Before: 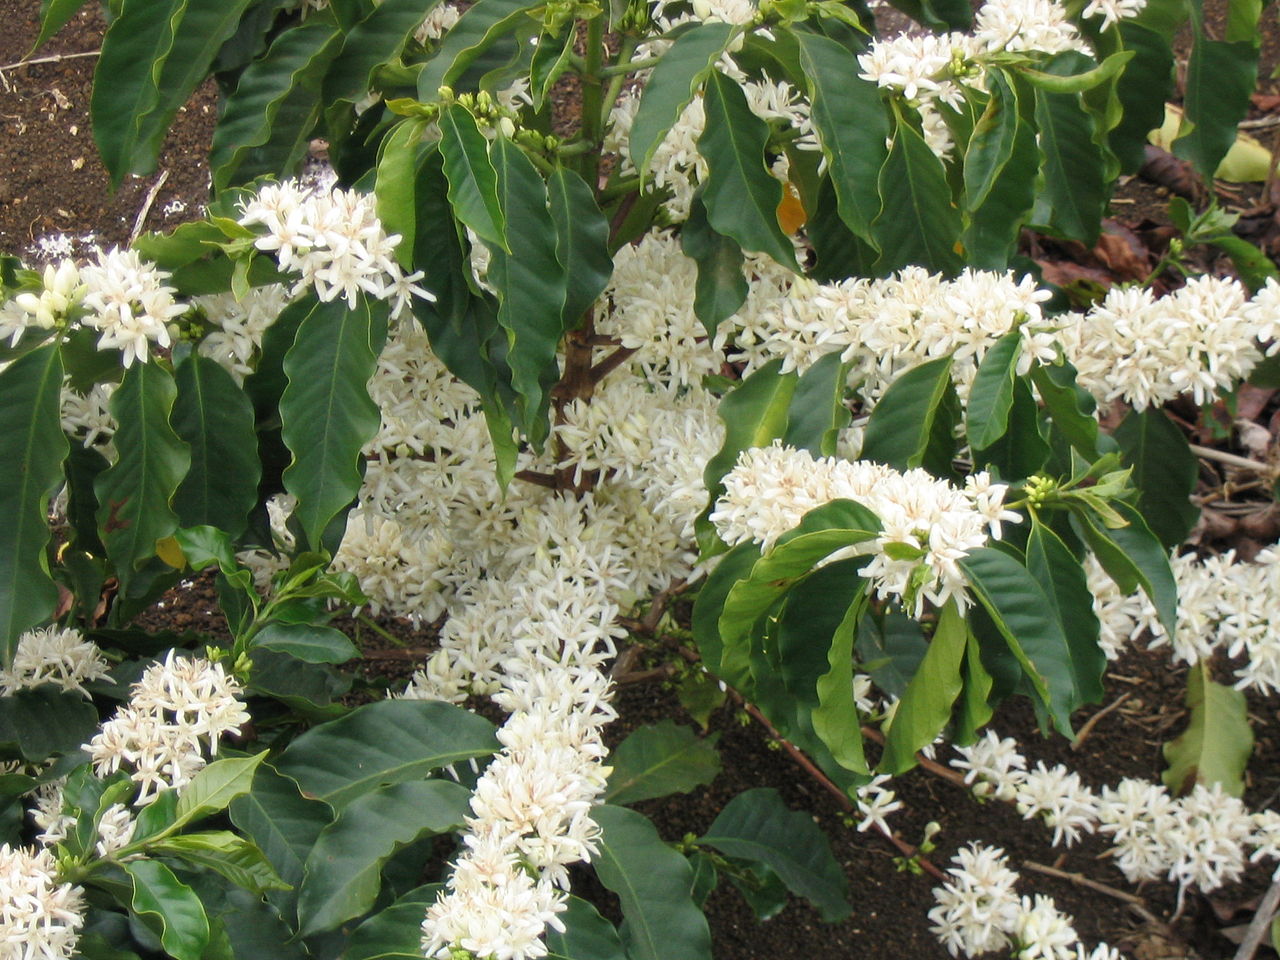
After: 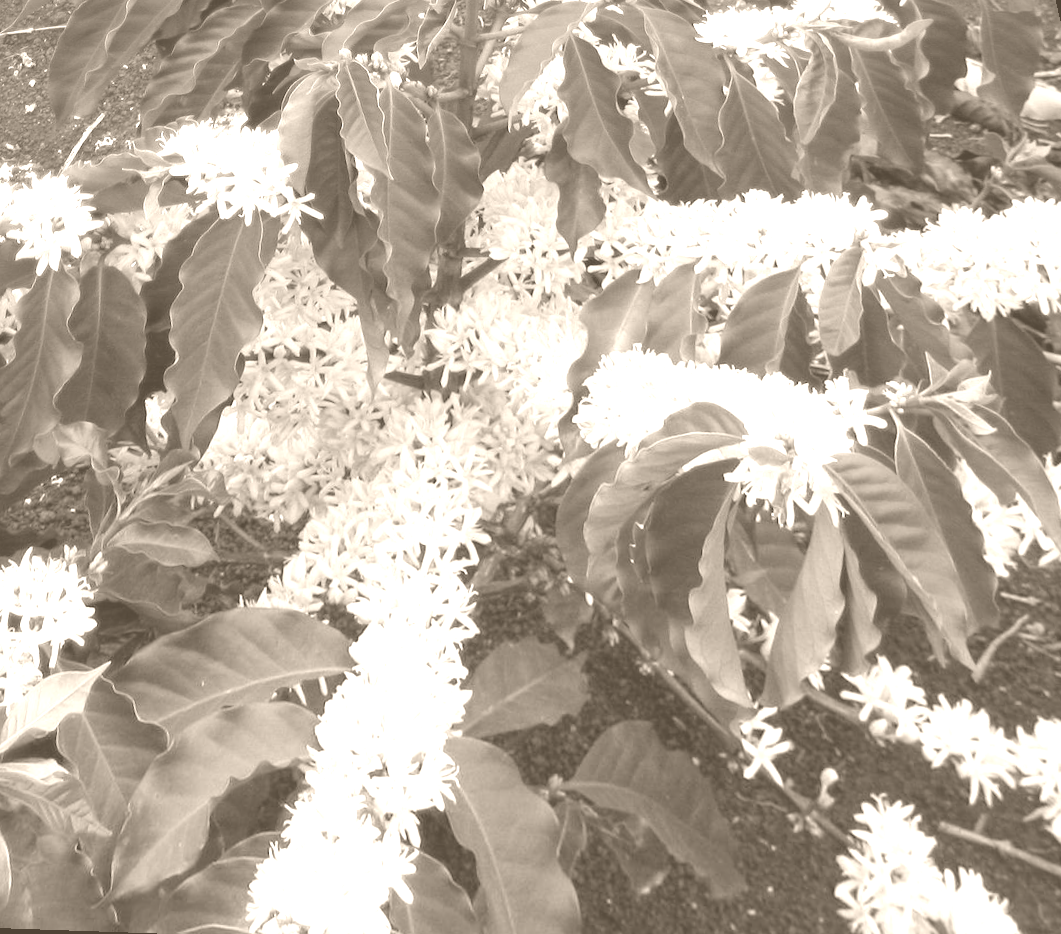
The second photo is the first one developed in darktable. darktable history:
color balance: input saturation 80.07%
colorize: hue 34.49°, saturation 35.33%, source mix 100%, version 1
rotate and perspective: rotation 0.72°, lens shift (vertical) -0.352, lens shift (horizontal) -0.051, crop left 0.152, crop right 0.859, crop top 0.019, crop bottom 0.964
